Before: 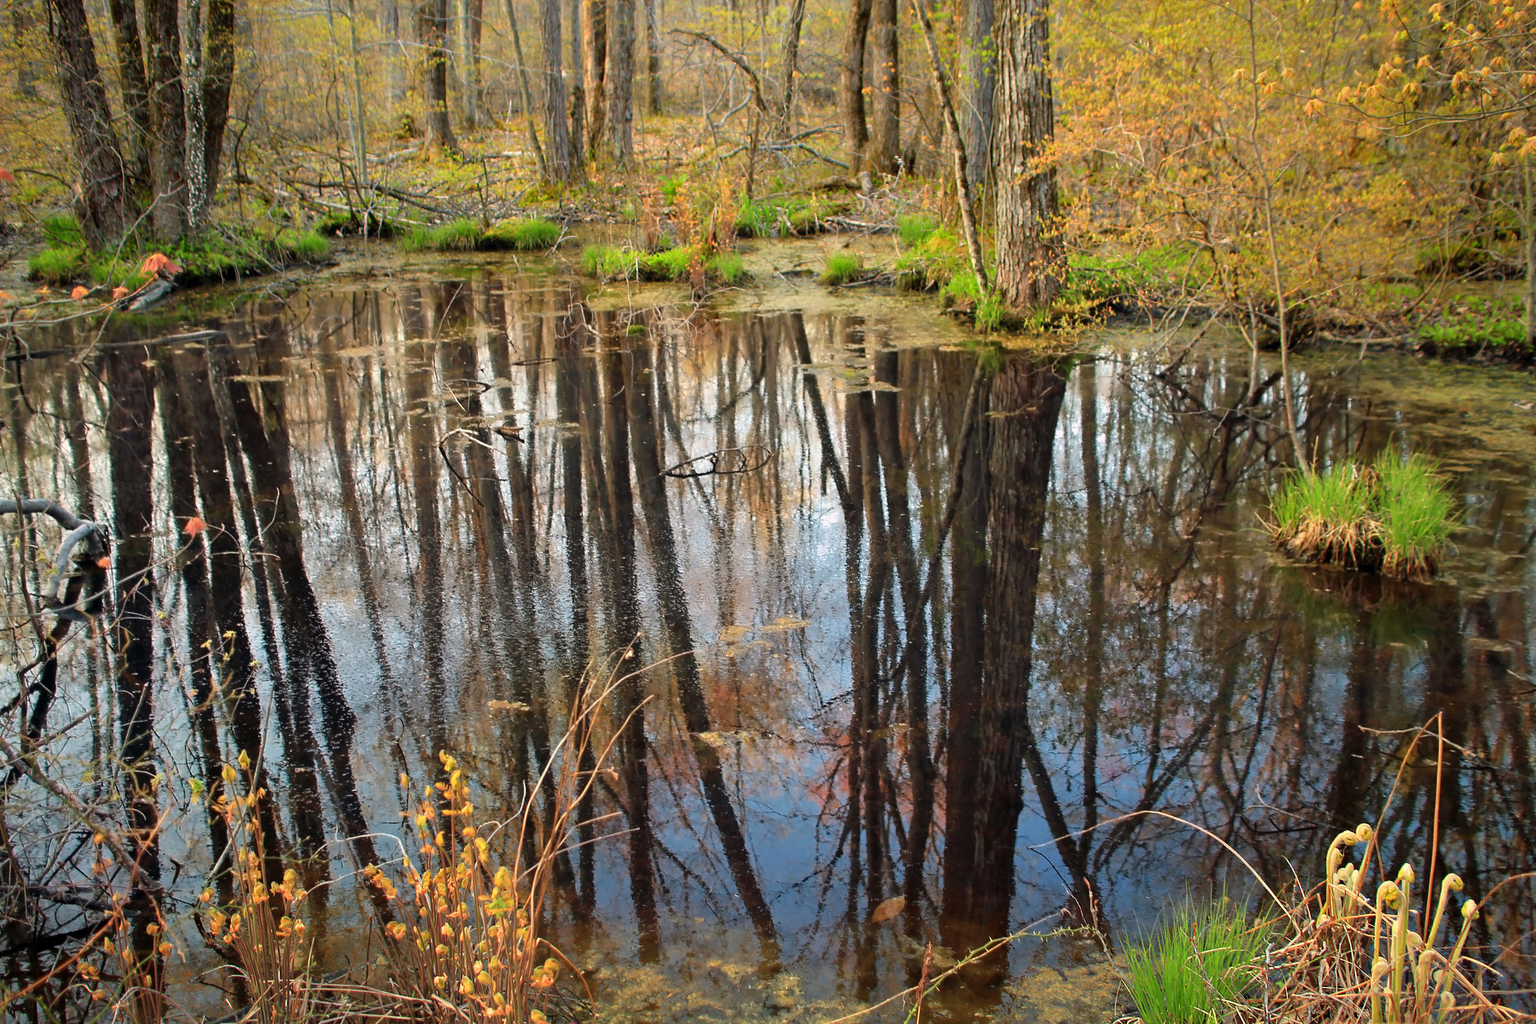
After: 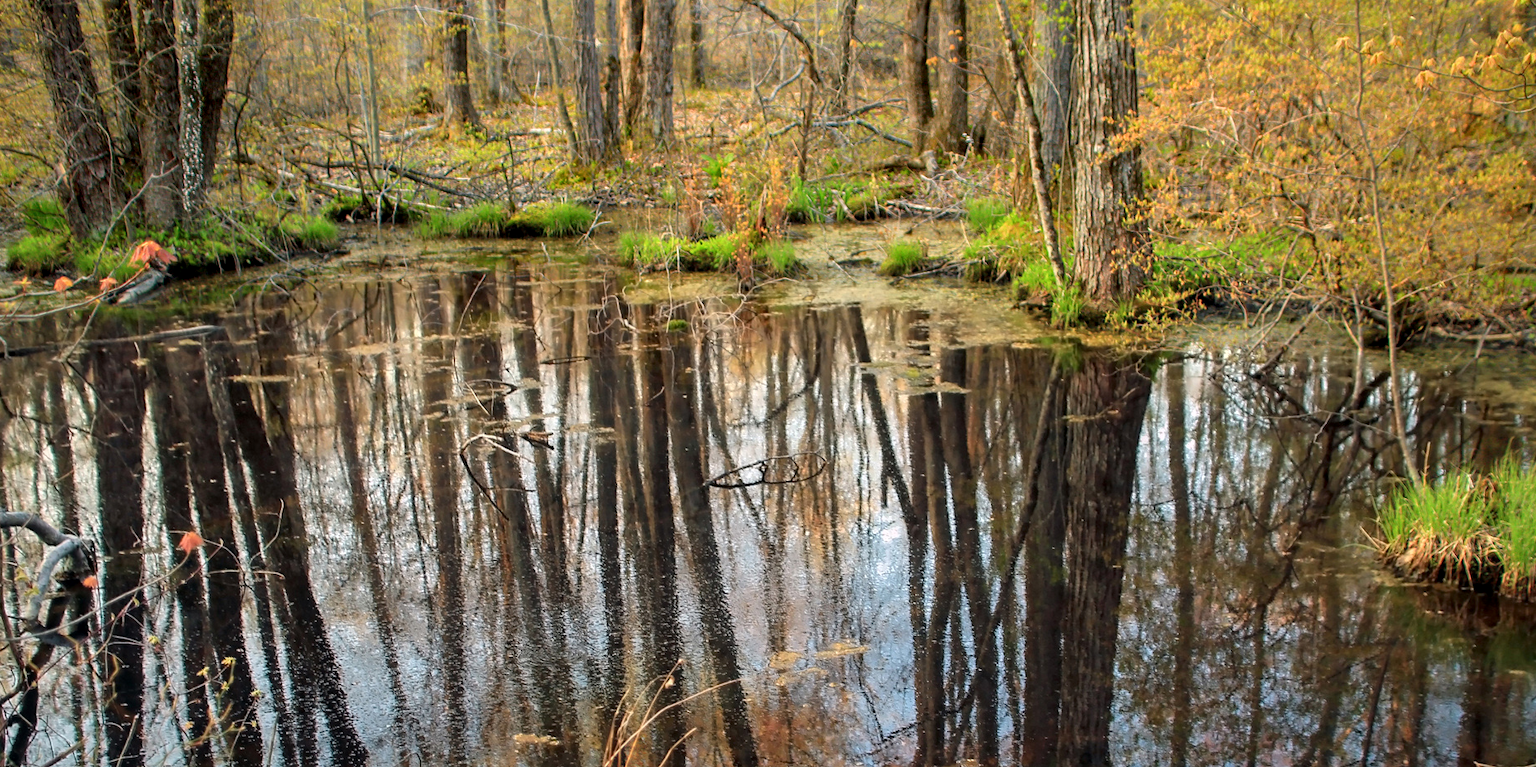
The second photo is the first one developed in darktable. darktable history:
crop: left 1.509%, top 3.452%, right 7.696%, bottom 28.452%
local contrast: on, module defaults
